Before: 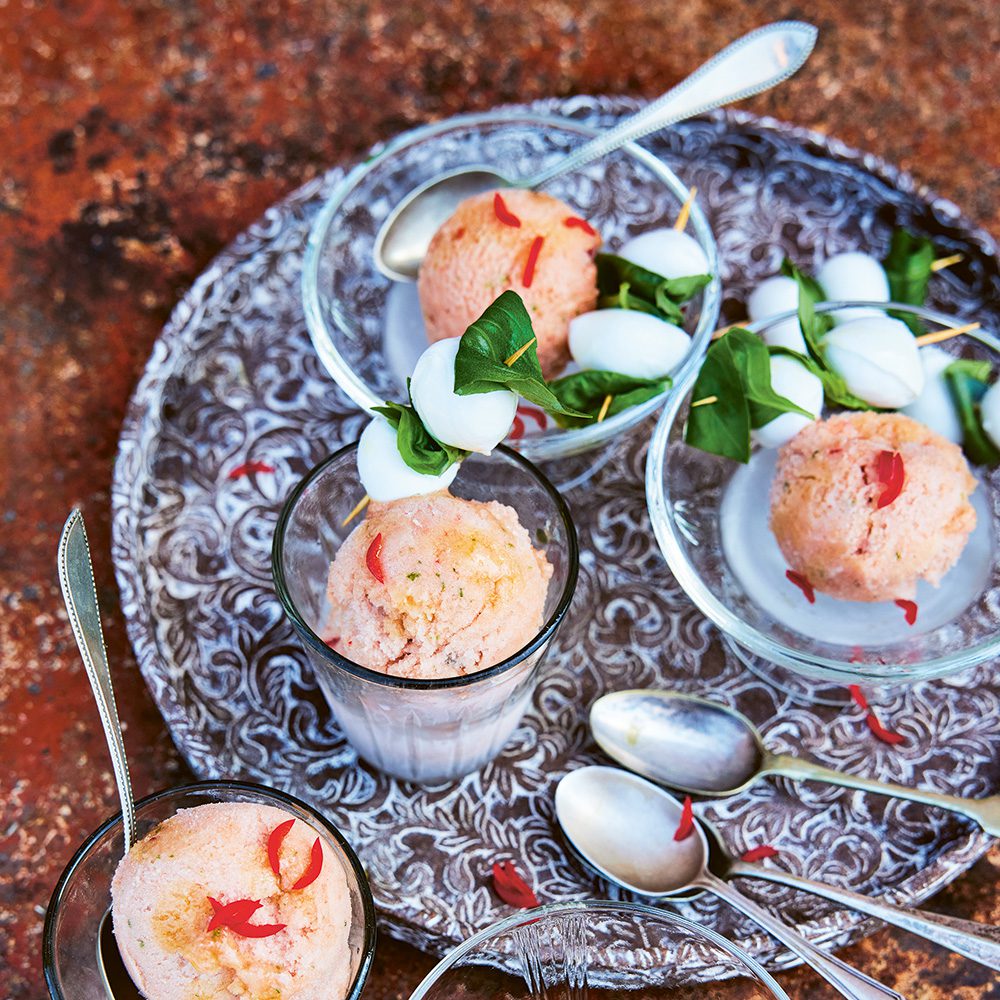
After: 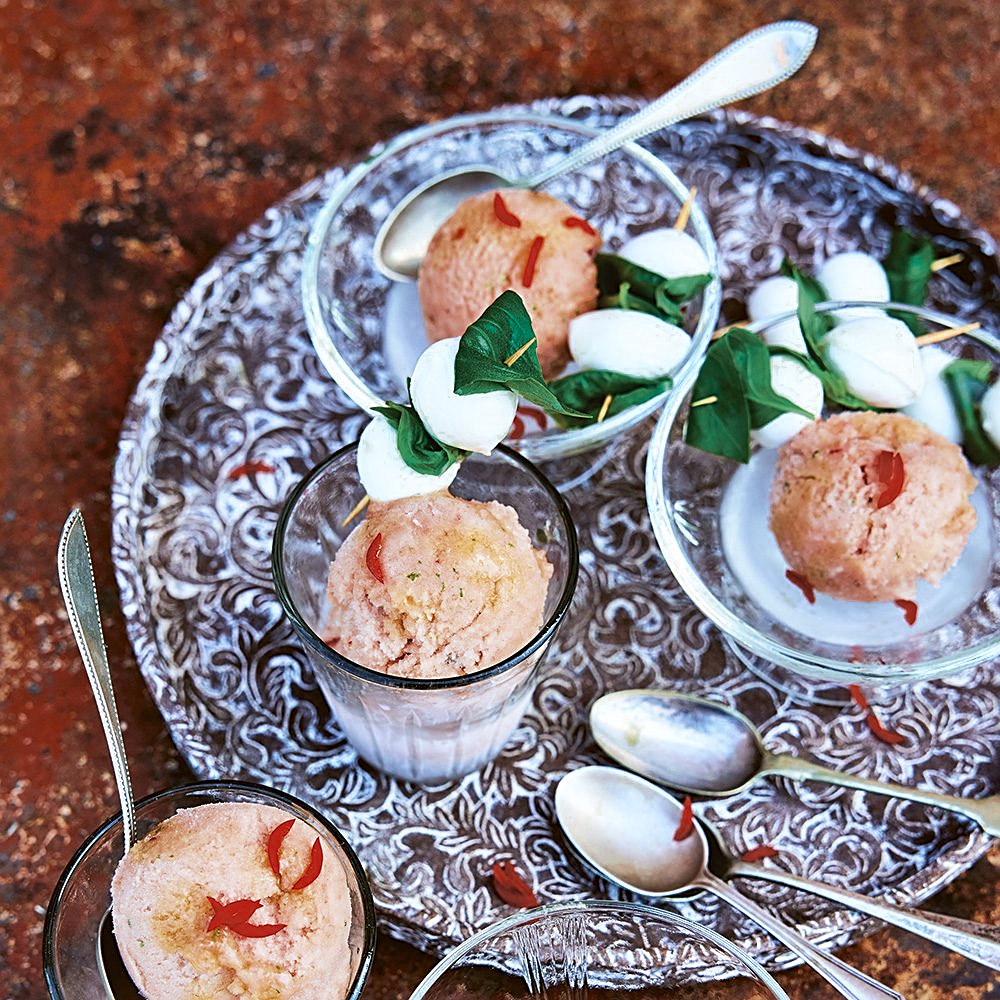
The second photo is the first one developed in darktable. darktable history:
sharpen: on, module defaults
velvia: on, module defaults
color zones: curves: ch0 [(0, 0.5) (0.125, 0.4) (0.25, 0.5) (0.375, 0.4) (0.5, 0.4) (0.625, 0.6) (0.75, 0.6) (0.875, 0.5)]; ch1 [(0, 0.35) (0.125, 0.45) (0.25, 0.35) (0.375, 0.35) (0.5, 0.35) (0.625, 0.35) (0.75, 0.45) (0.875, 0.35)]; ch2 [(0, 0.6) (0.125, 0.5) (0.25, 0.5) (0.375, 0.6) (0.5, 0.6) (0.625, 0.5) (0.75, 0.5) (0.875, 0.5)]
